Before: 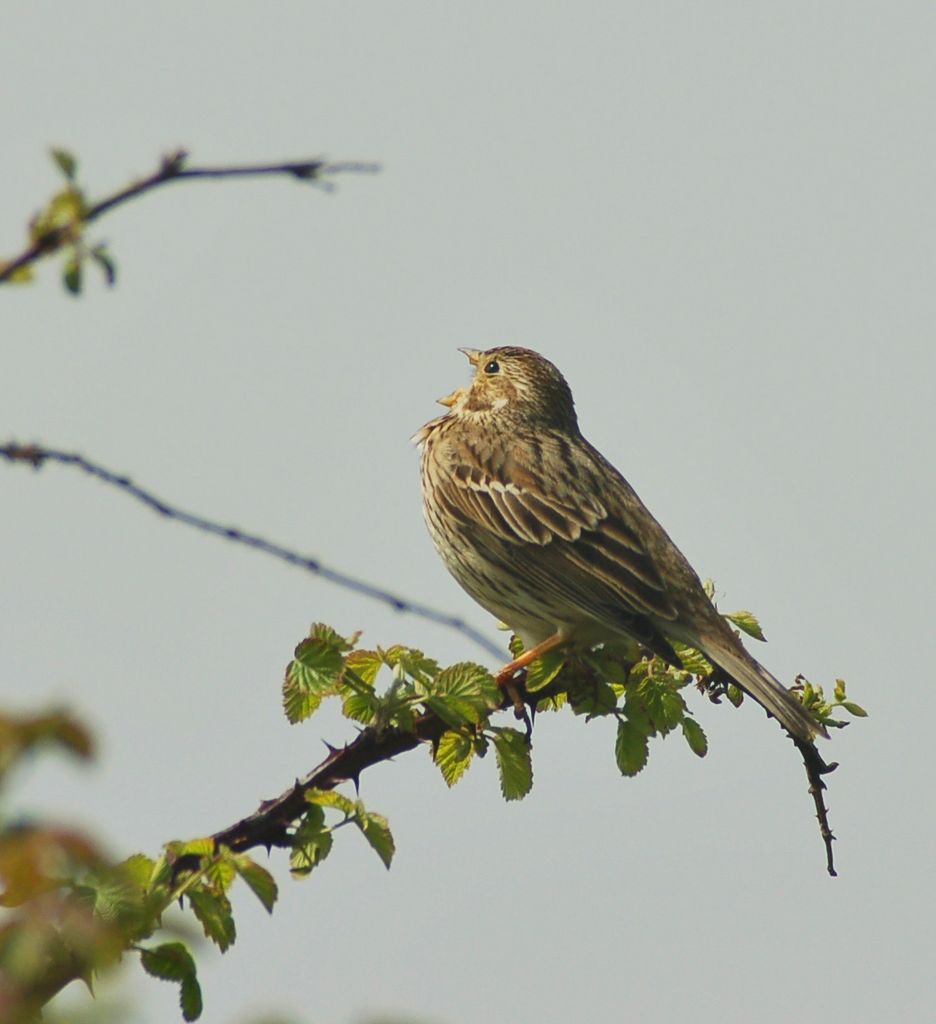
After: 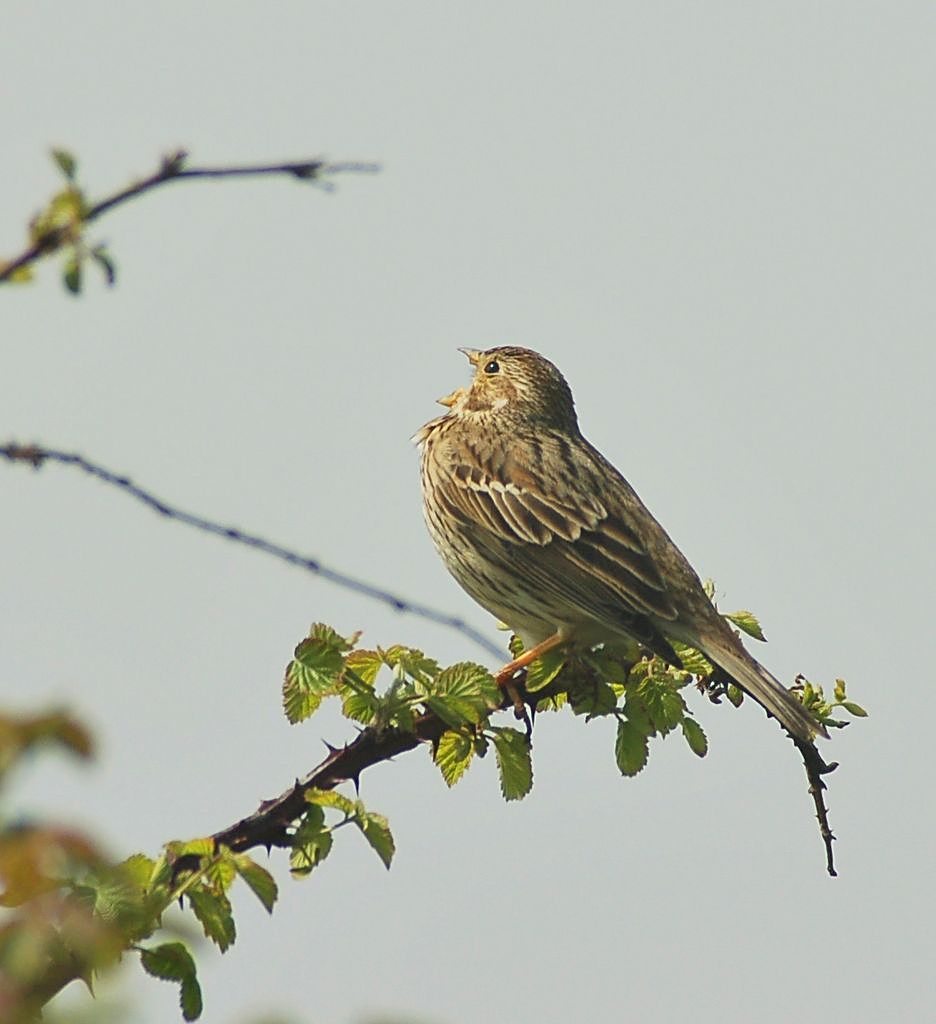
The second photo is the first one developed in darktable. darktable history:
contrast brightness saturation: contrast 0.047, brightness 0.07, saturation 0.01
sharpen: on, module defaults
